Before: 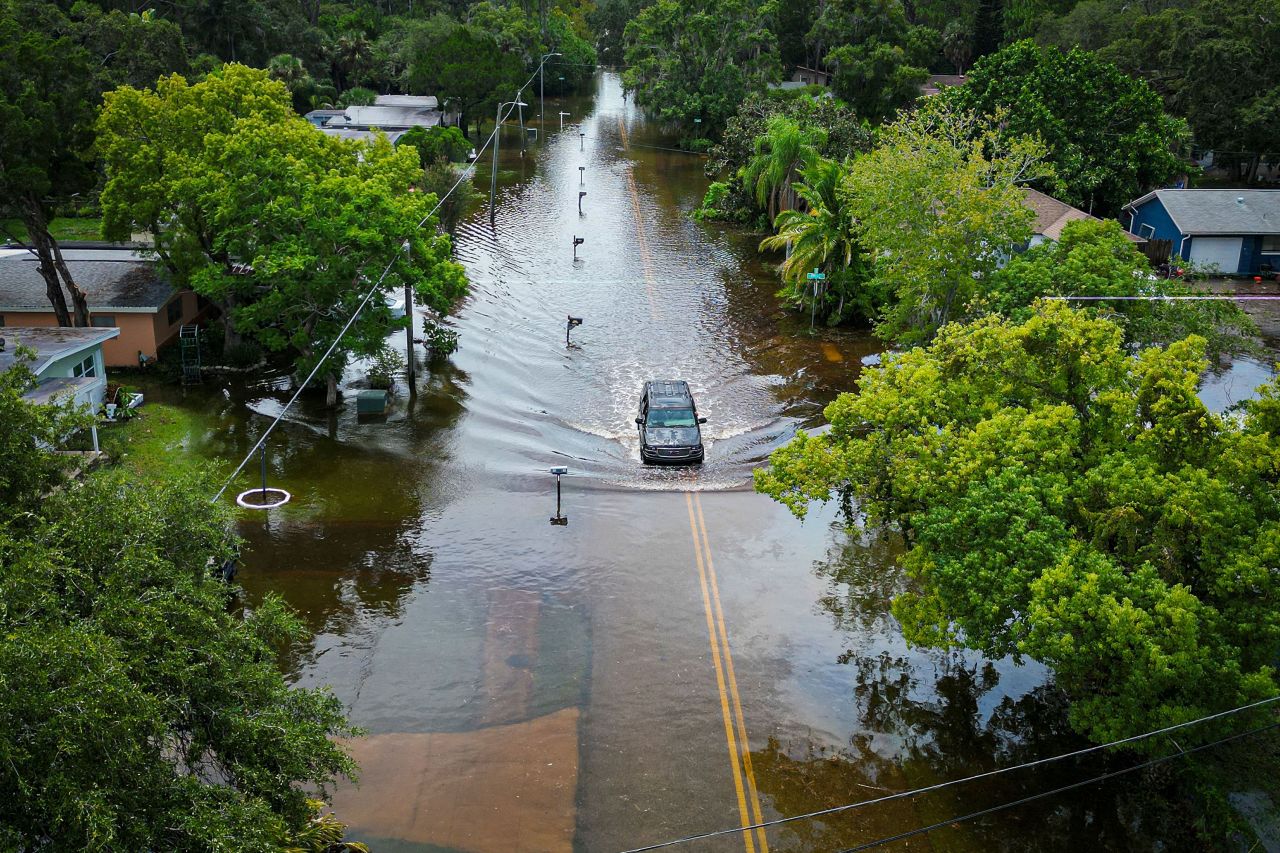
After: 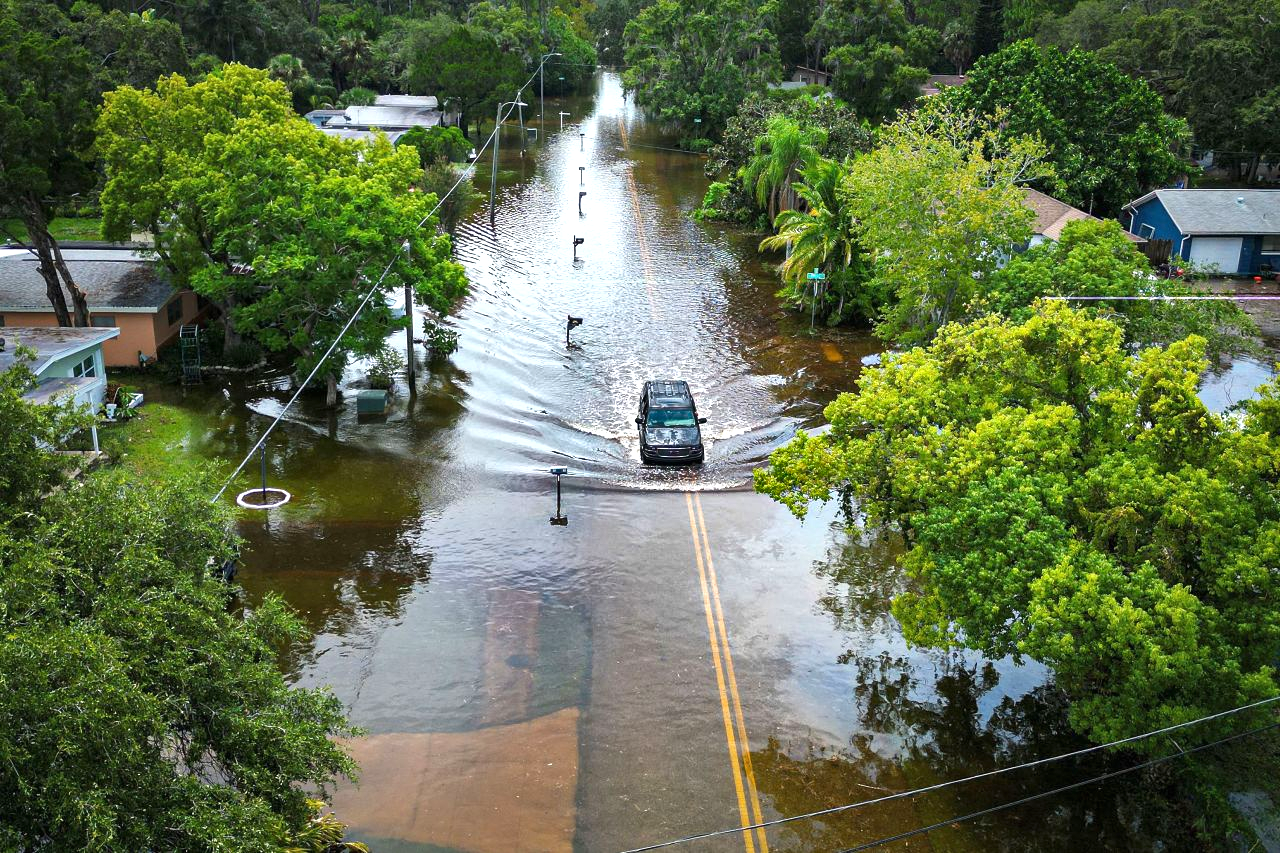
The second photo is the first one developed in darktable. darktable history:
shadows and highlights: shadows 20.82, highlights -81.62, soften with gaussian
exposure: black level correction 0, exposure 0.693 EV, compensate exposure bias true, compensate highlight preservation false
